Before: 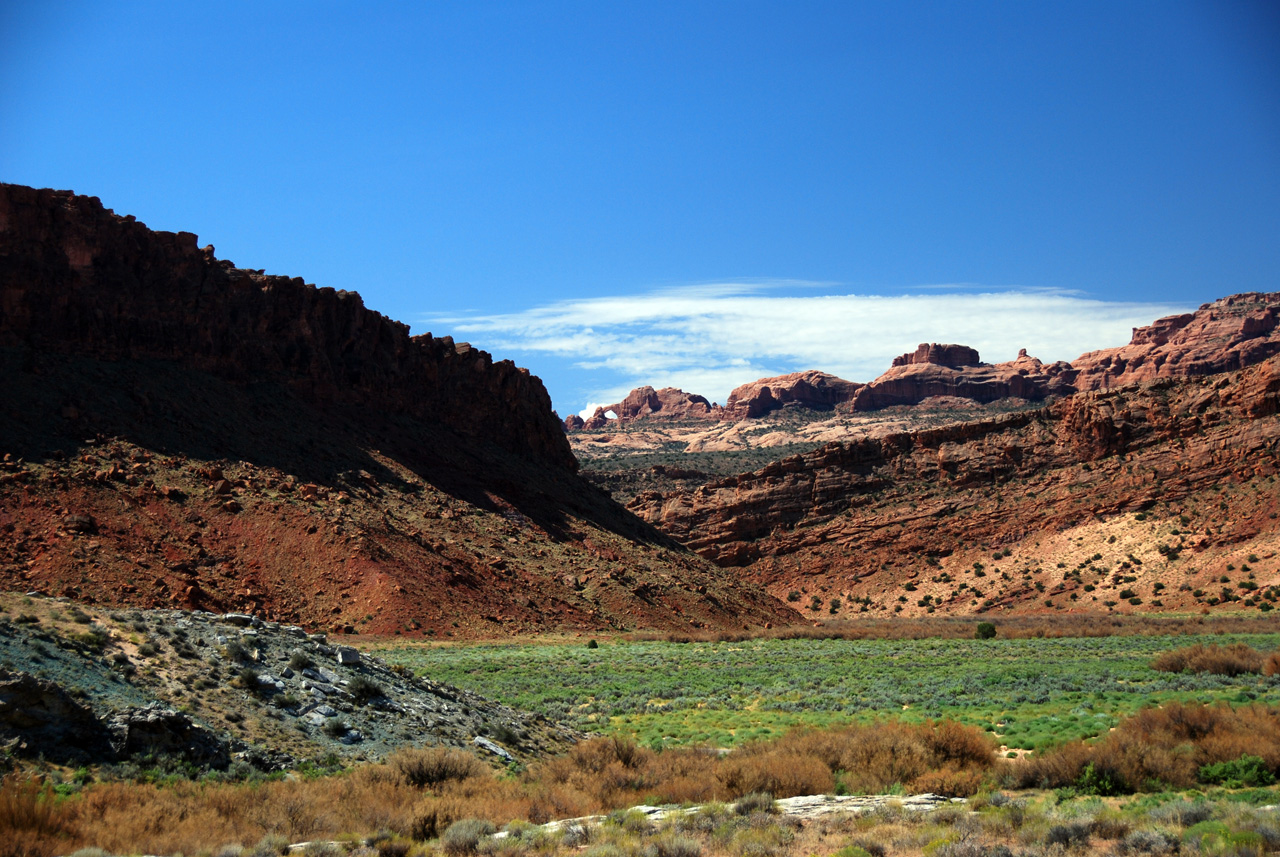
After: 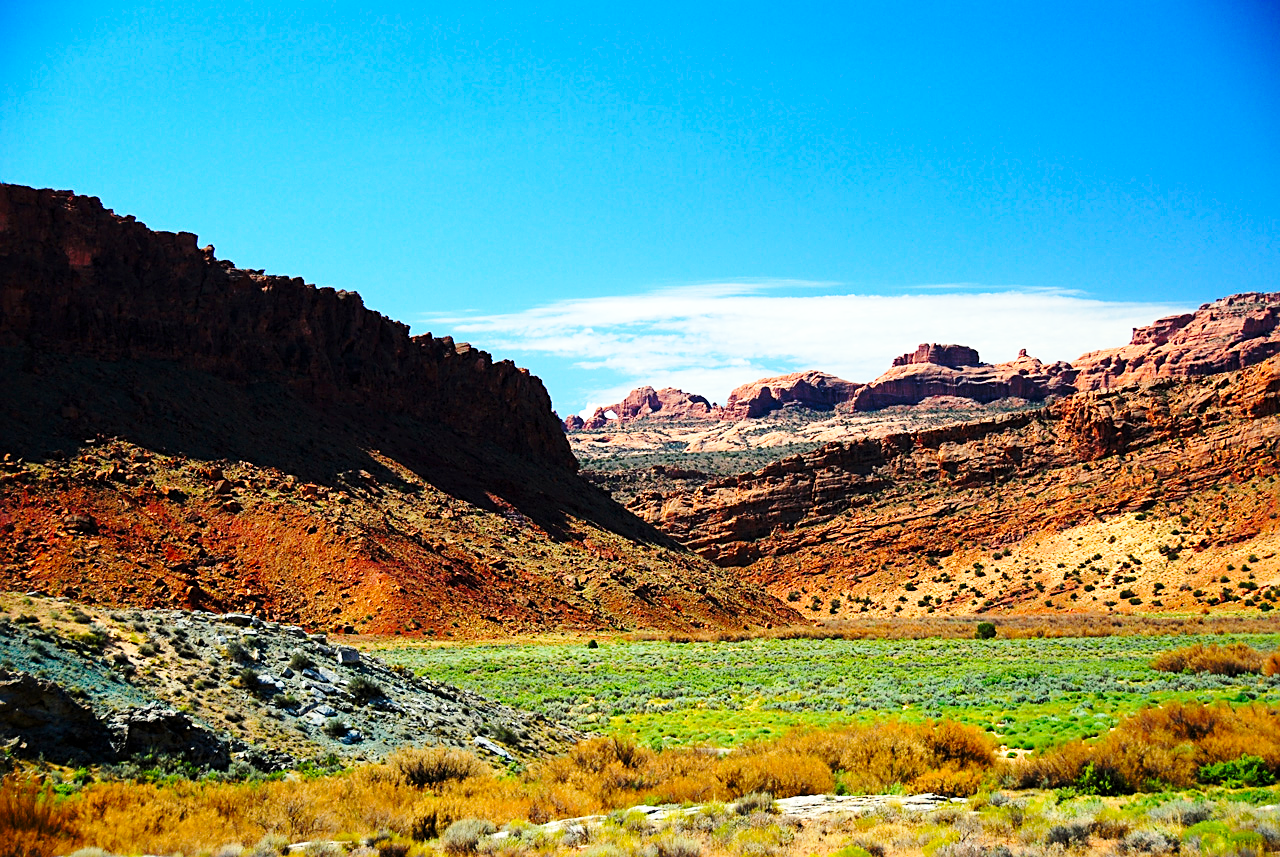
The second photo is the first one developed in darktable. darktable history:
sharpen: on, module defaults
color balance rgb: perceptual saturation grading › global saturation 25%, perceptual brilliance grading › mid-tones 10%, perceptual brilliance grading › shadows 15%, global vibrance 20%
base curve: curves: ch0 [(0, 0) (0.028, 0.03) (0.121, 0.232) (0.46, 0.748) (0.859, 0.968) (1, 1)], preserve colors none
exposure: compensate highlight preservation false
